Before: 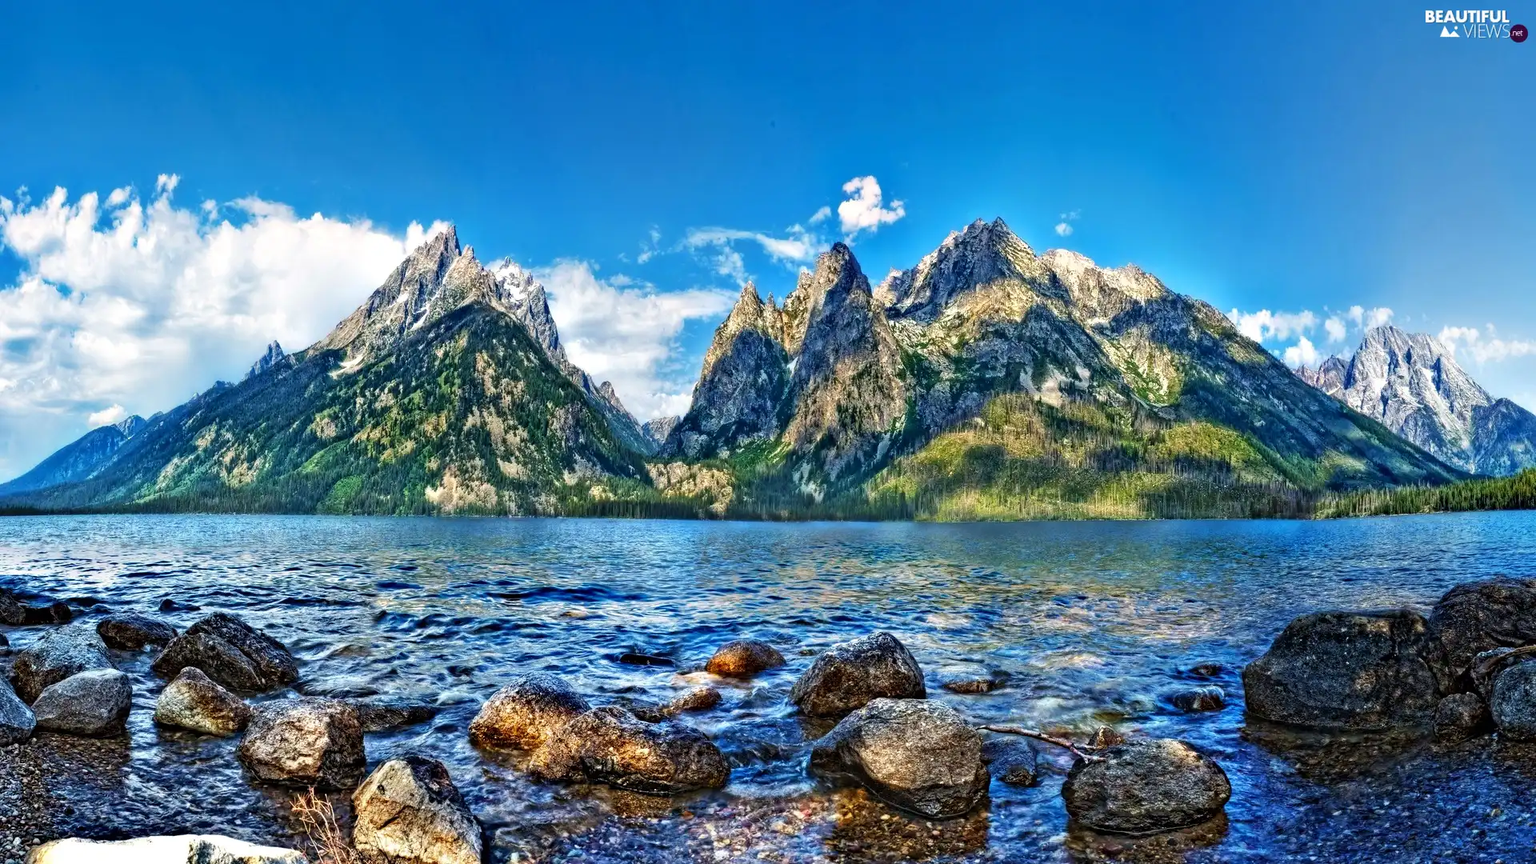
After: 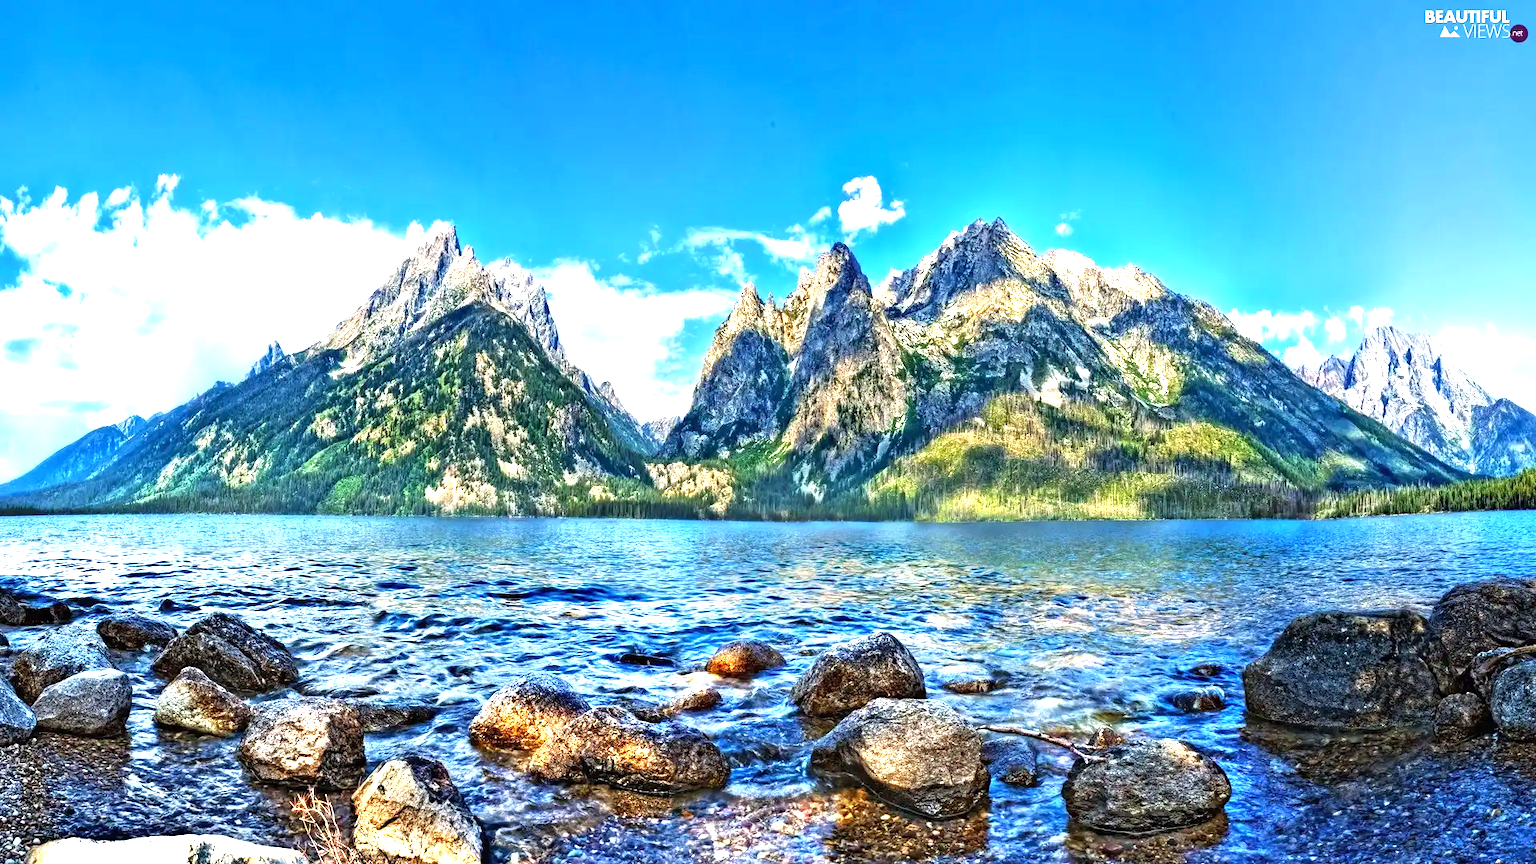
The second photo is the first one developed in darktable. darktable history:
exposure: black level correction 0, exposure 1.103 EV, compensate highlight preservation false
